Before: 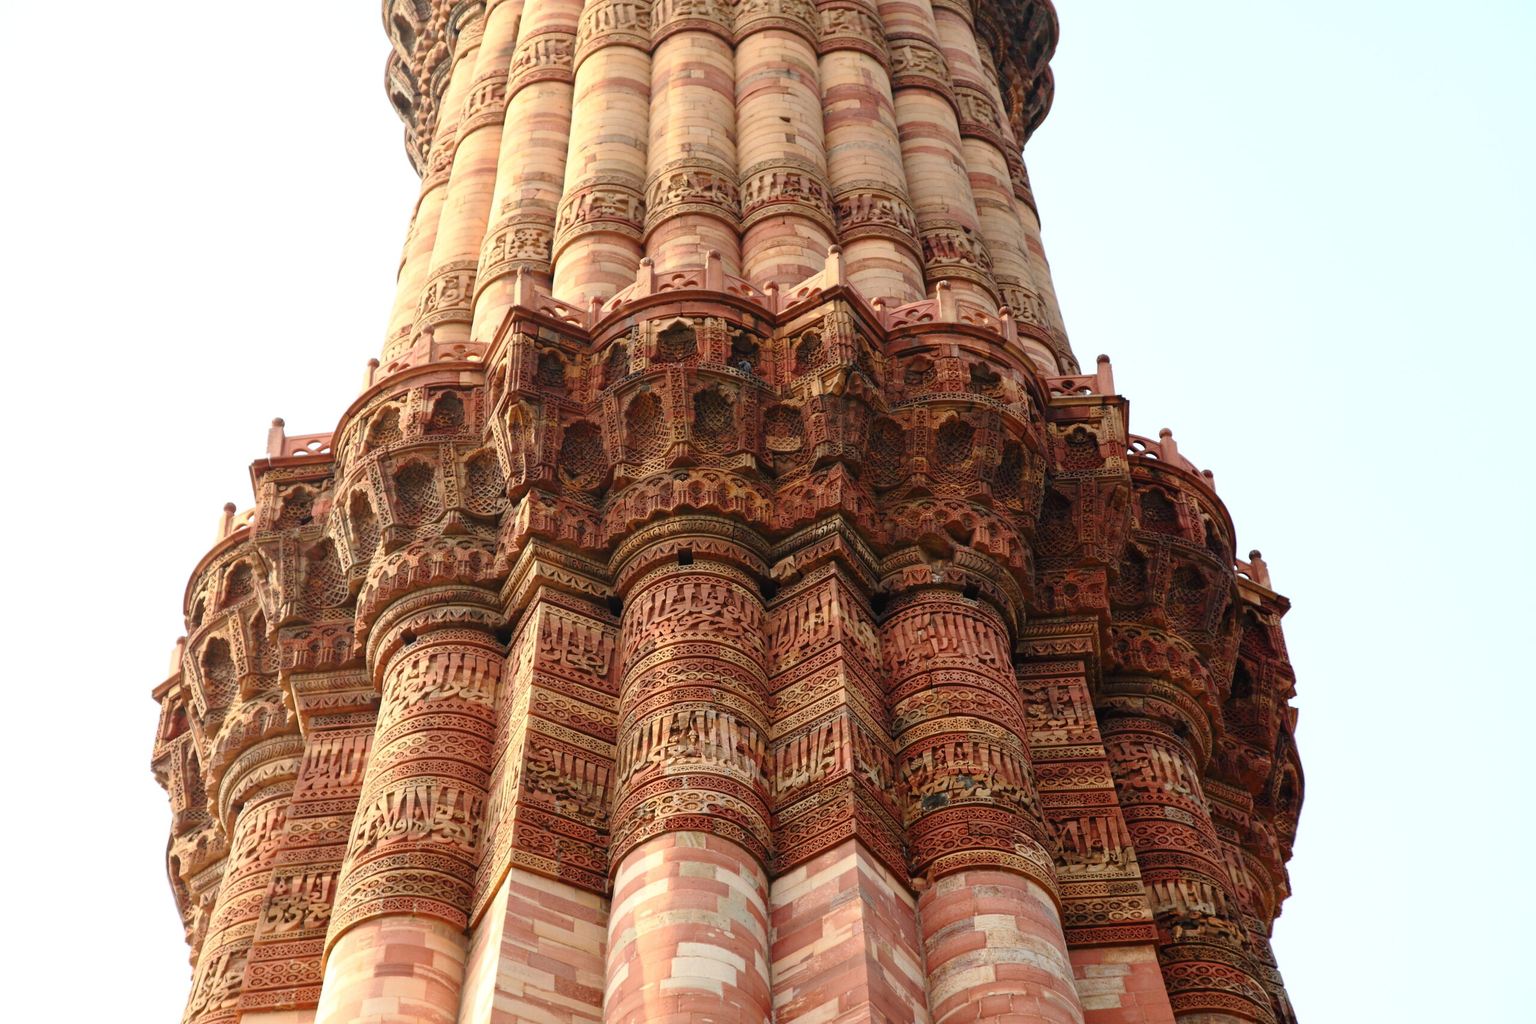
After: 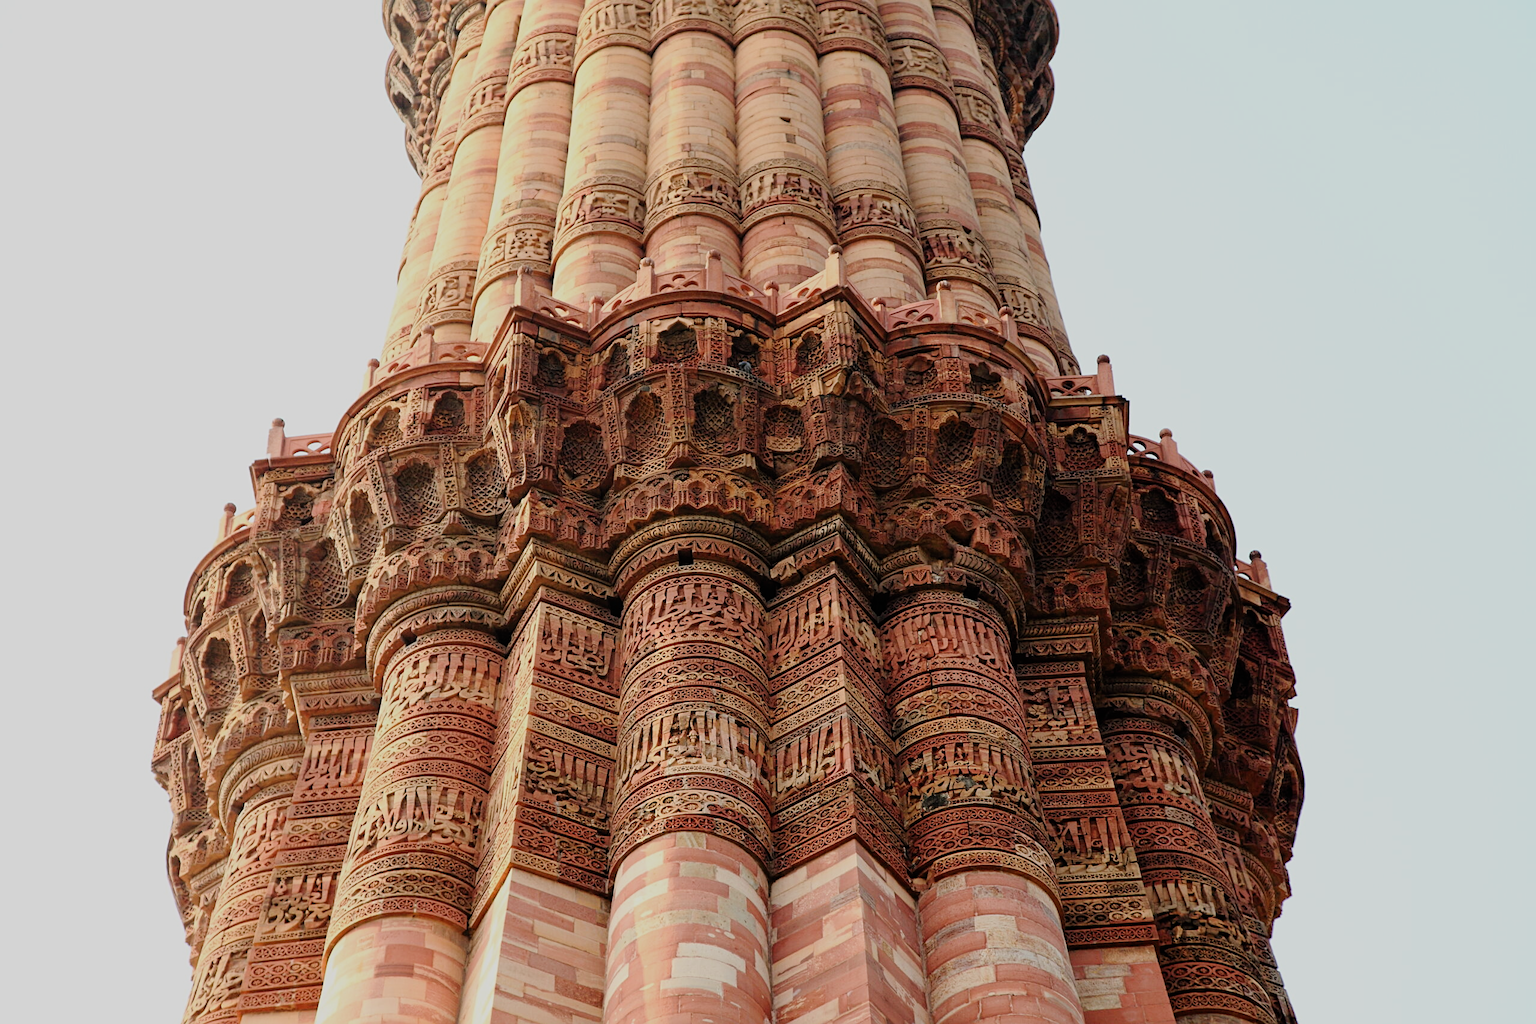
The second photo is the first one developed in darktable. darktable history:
sharpen: radius 2.167, amount 0.381, threshold 0
filmic rgb: black relative exposure -7.65 EV, white relative exposure 4.56 EV, hardness 3.61
exposure: compensate highlight preservation false
